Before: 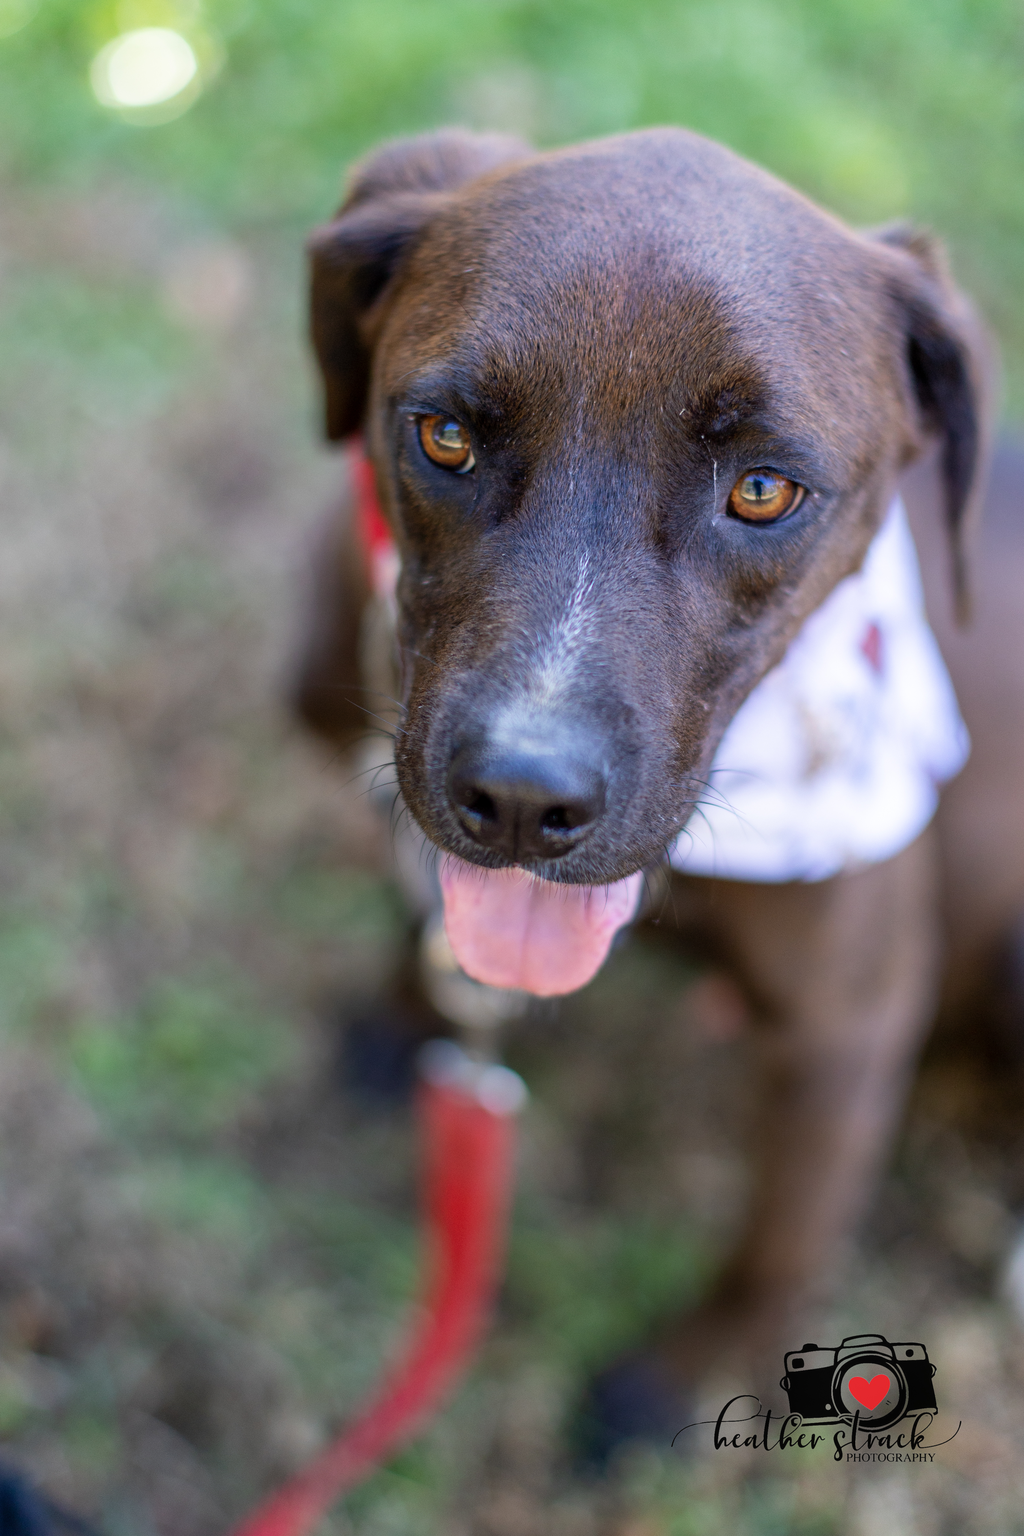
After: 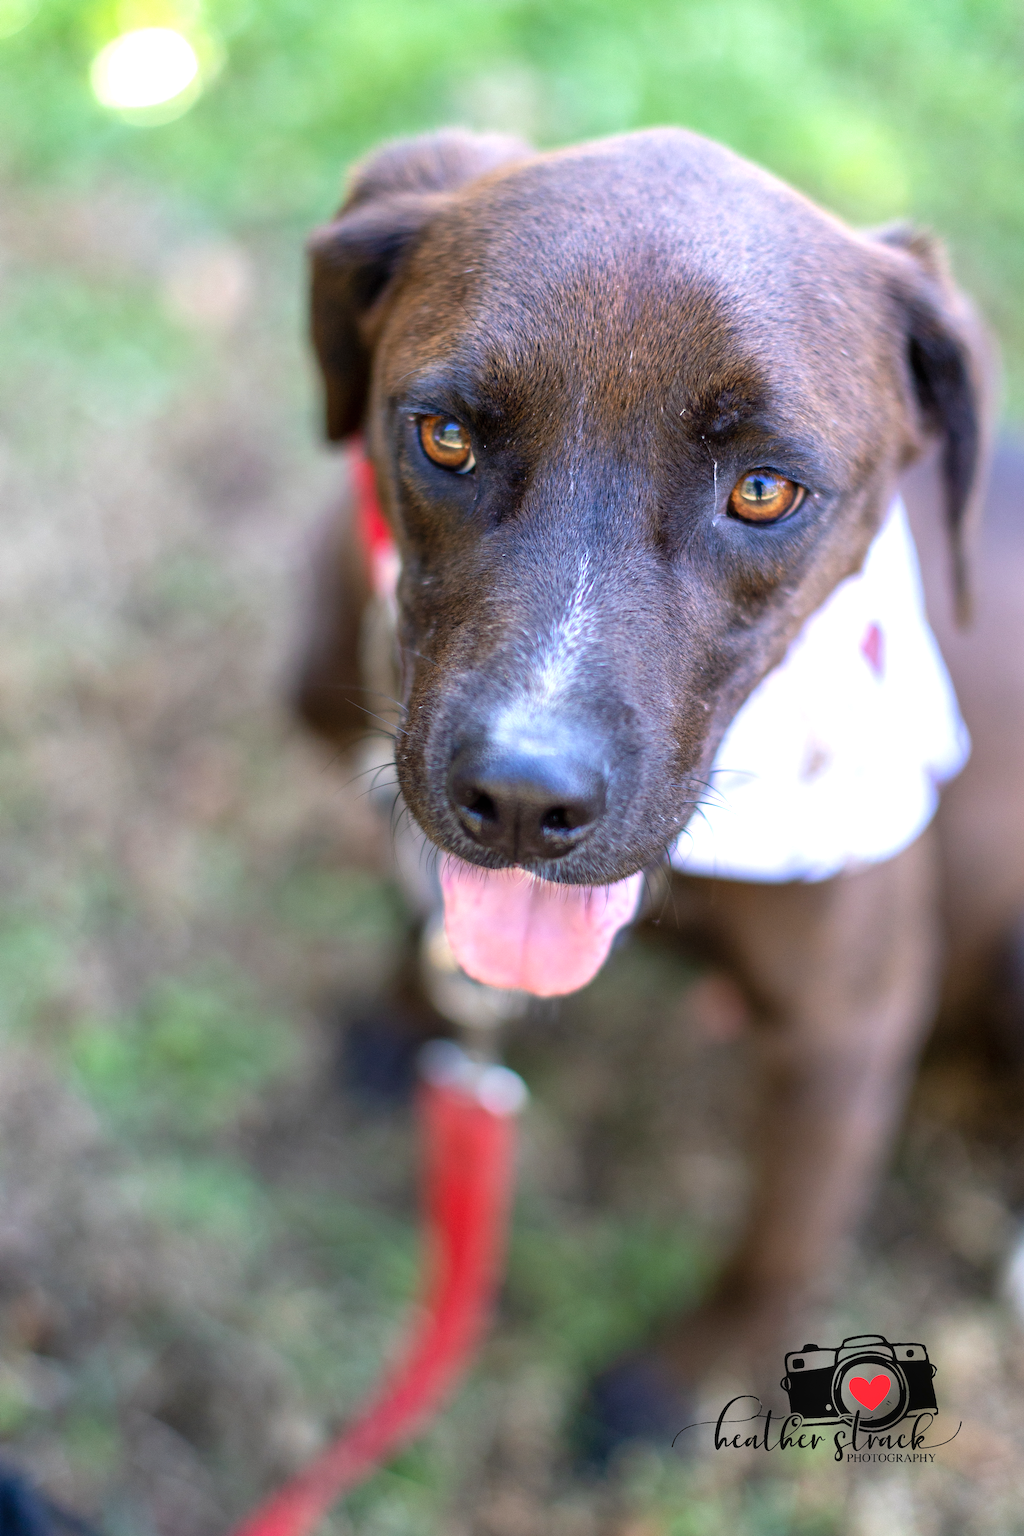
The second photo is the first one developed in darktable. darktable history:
exposure: black level correction 0, exposure 0.704 EV, compensate highlight preservation false
base curve: curves: ch0 [(0, 0) (0.303, 0.277) (1, 1)], preserve colors none
levels: levels [0, 0.498, 0.996]
